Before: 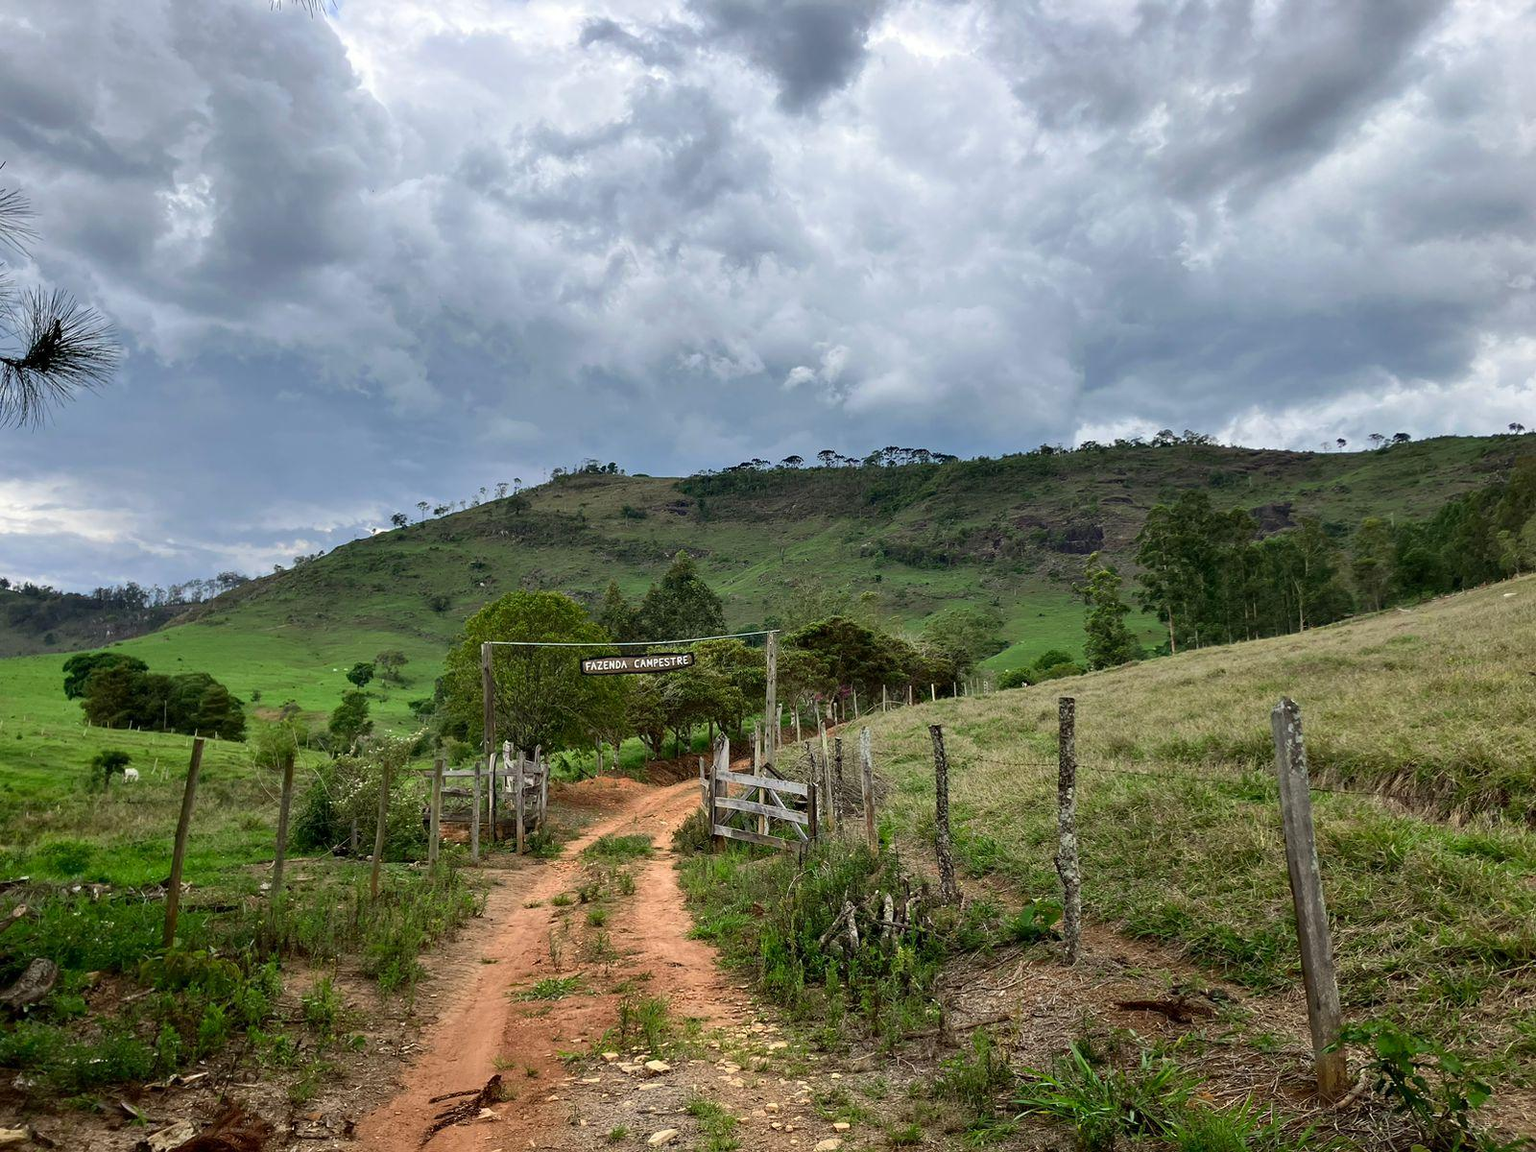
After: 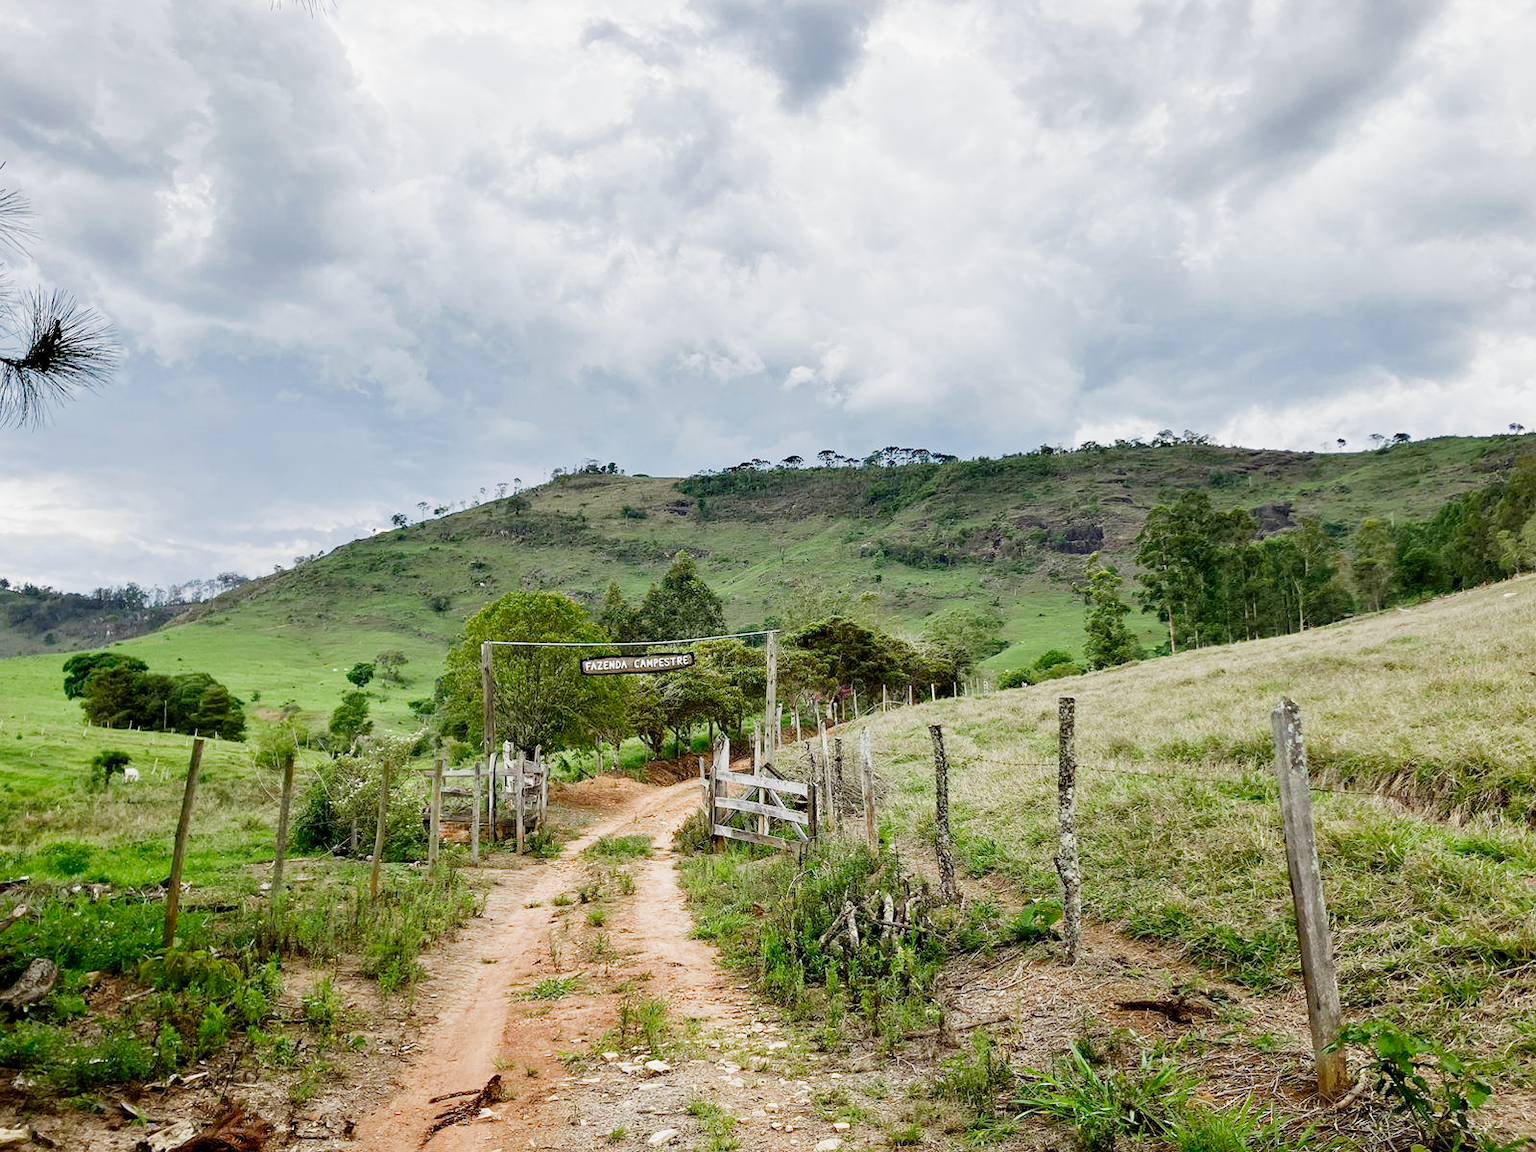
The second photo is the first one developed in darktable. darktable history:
filmic rgb: black relative exposure -7.65 EV, white relative exposure 4.56 EV, threshold 5.99 EV, hardness 3.61, preserve chrominance no, color science v5 (2021), enable highlight reconstruction true
exposure: exposure 1.216 EV, compensate exposure bias true, compensate highlight preservation false
tone equalizer: edges refinement/feathering 500, mask exposure compensation -1.57 EV, preserve details no
